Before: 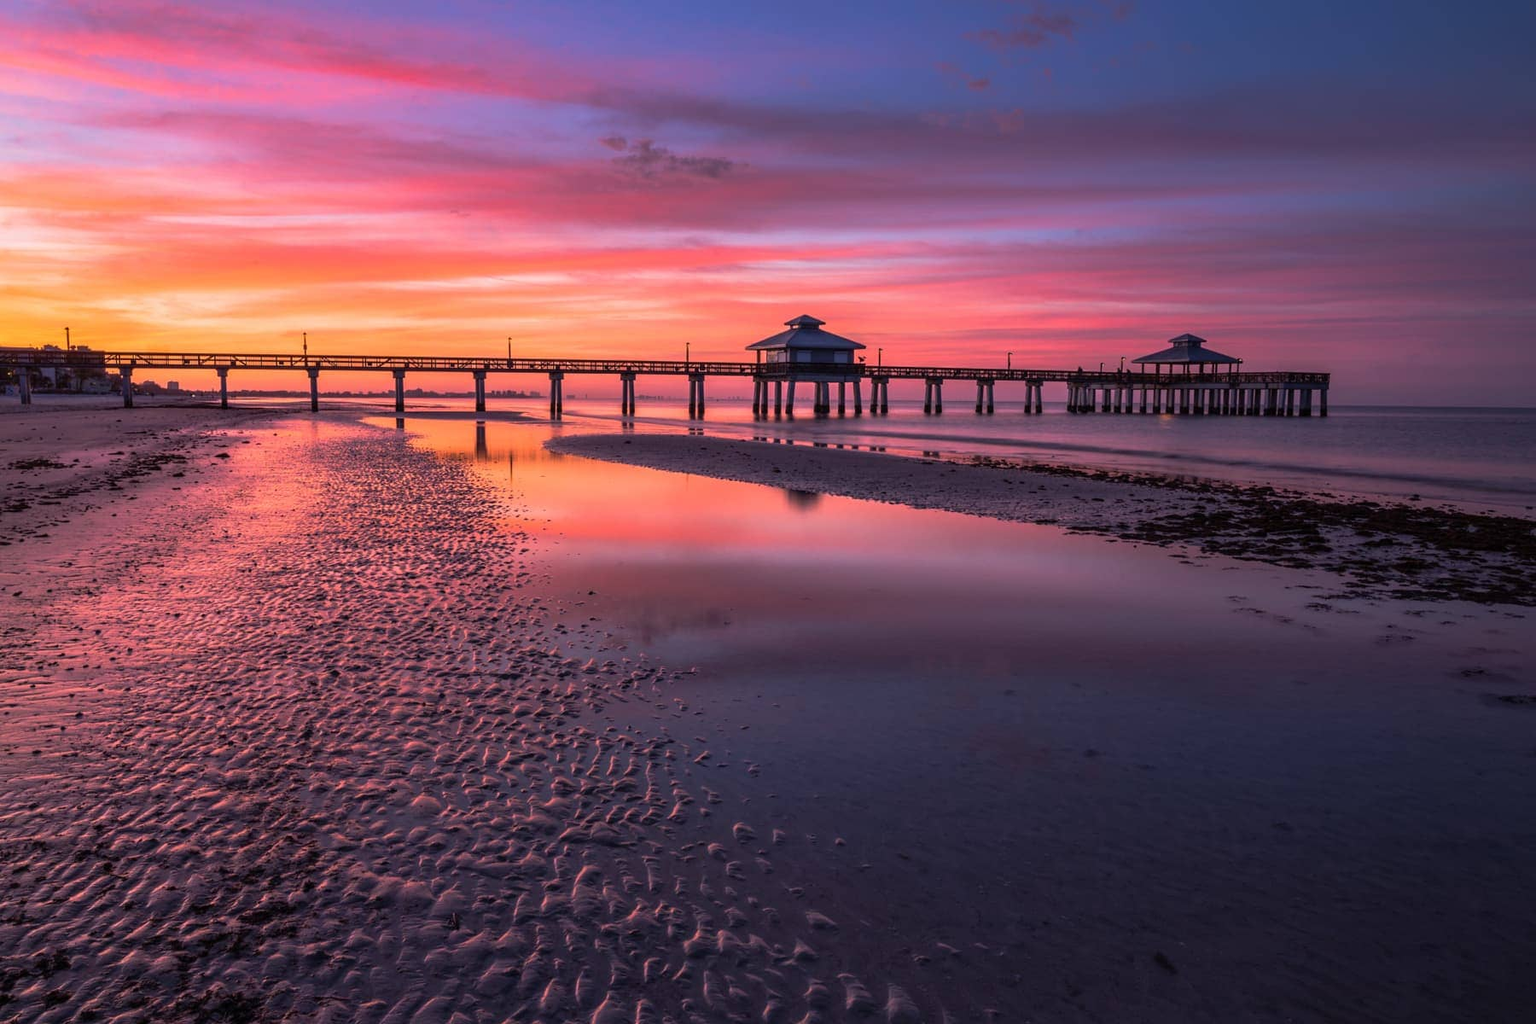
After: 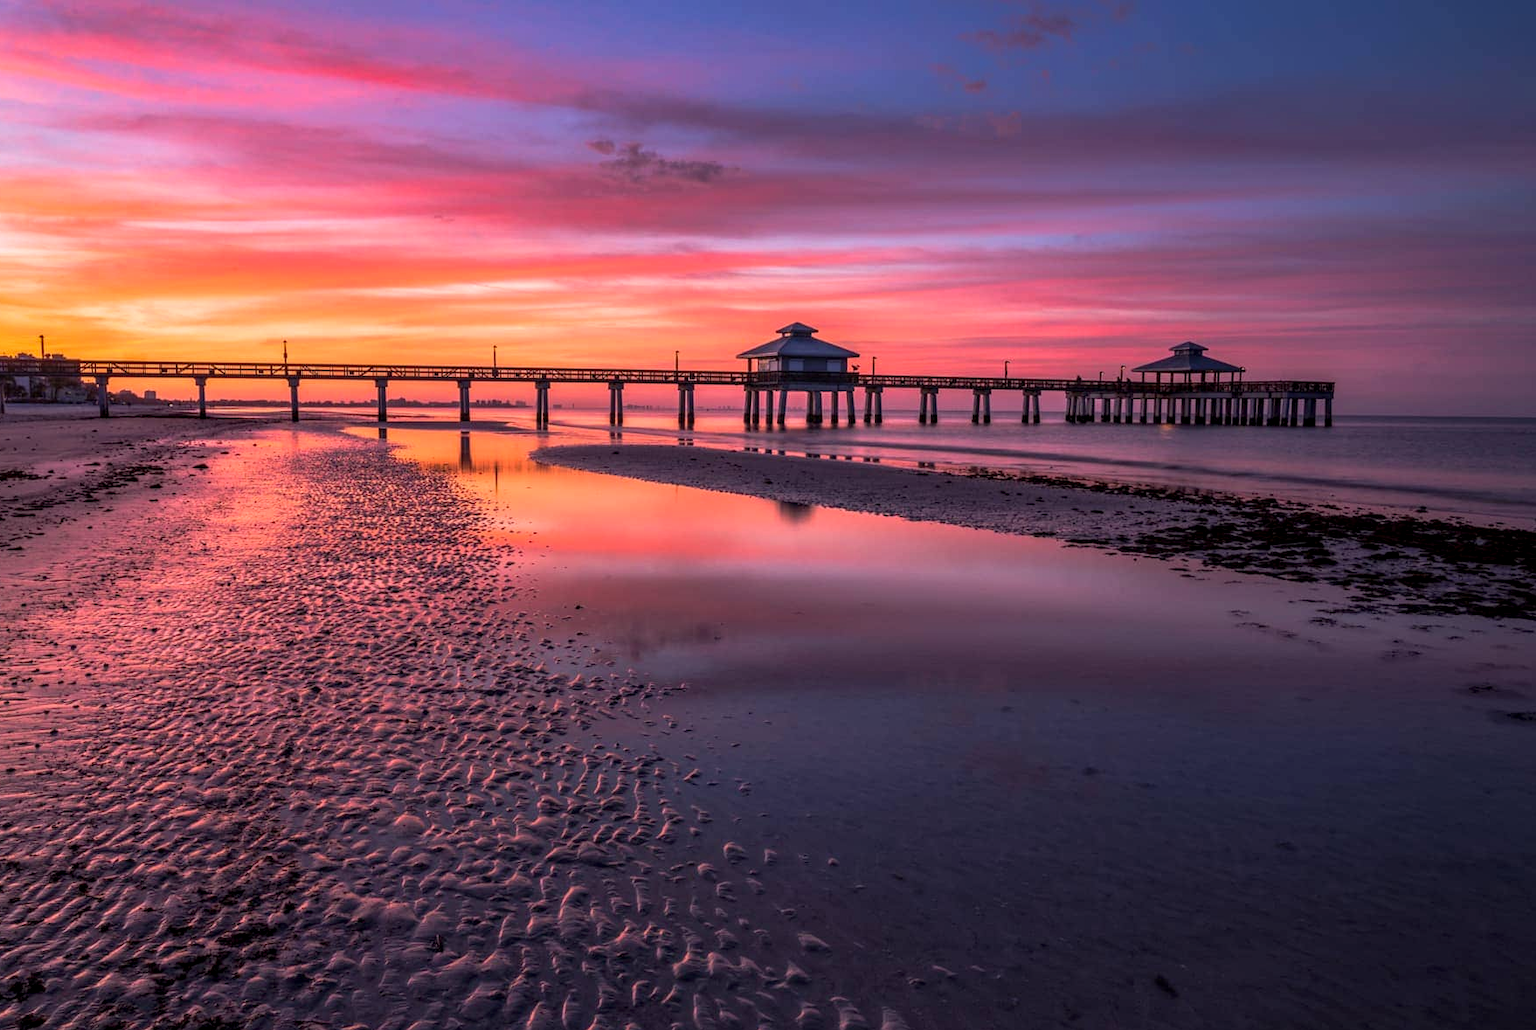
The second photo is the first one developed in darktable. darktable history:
local contrast: on, module defaults
color correction: highlights a* 0.582, highlights b* 2.77, saturation 1.08
crop and rotate: left 1.731%, right 0.569%, bottom 1.629%
